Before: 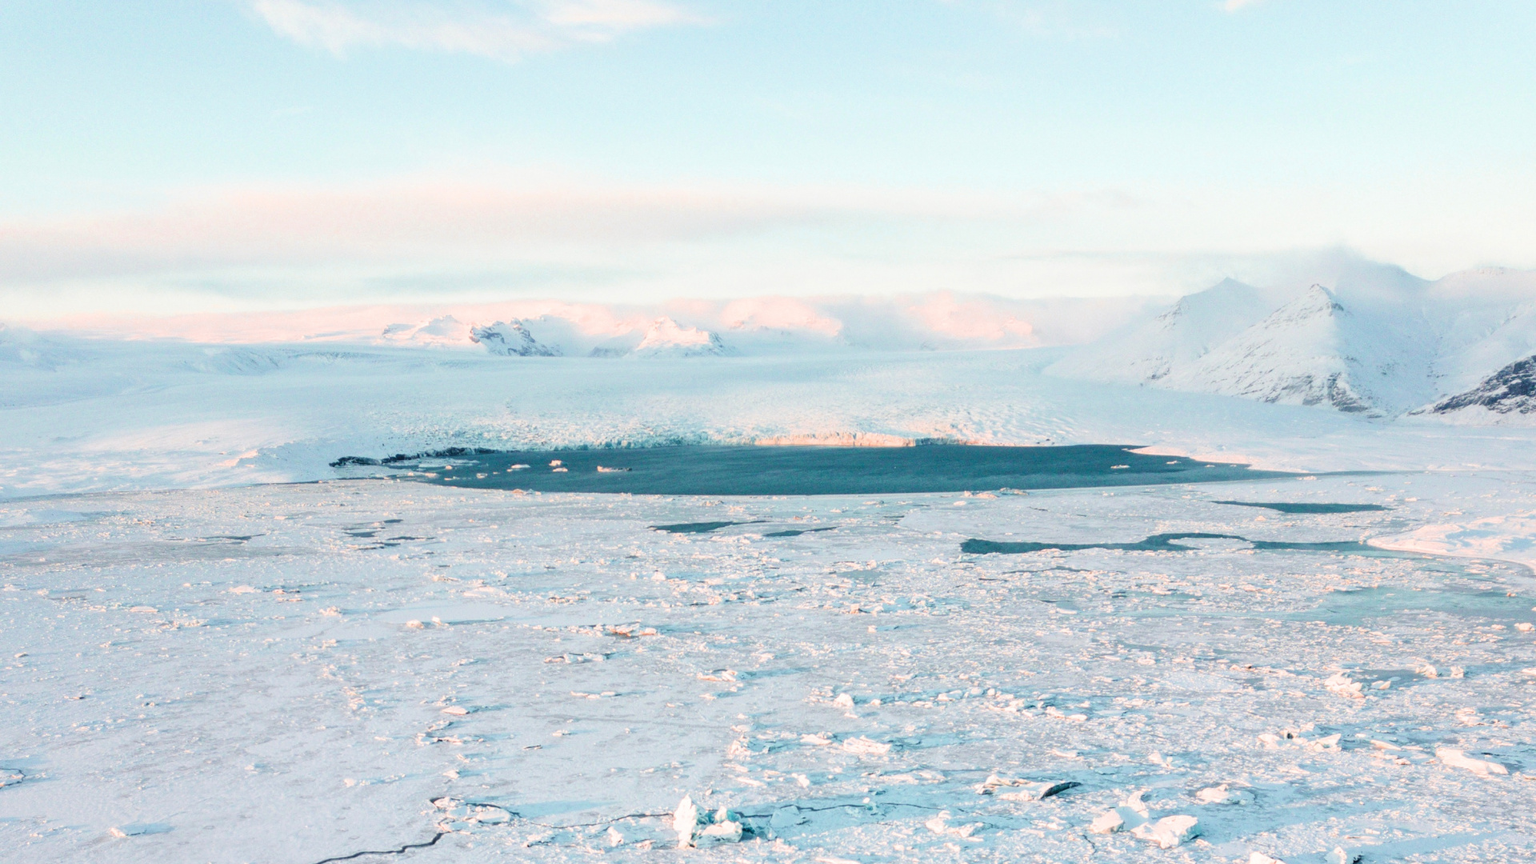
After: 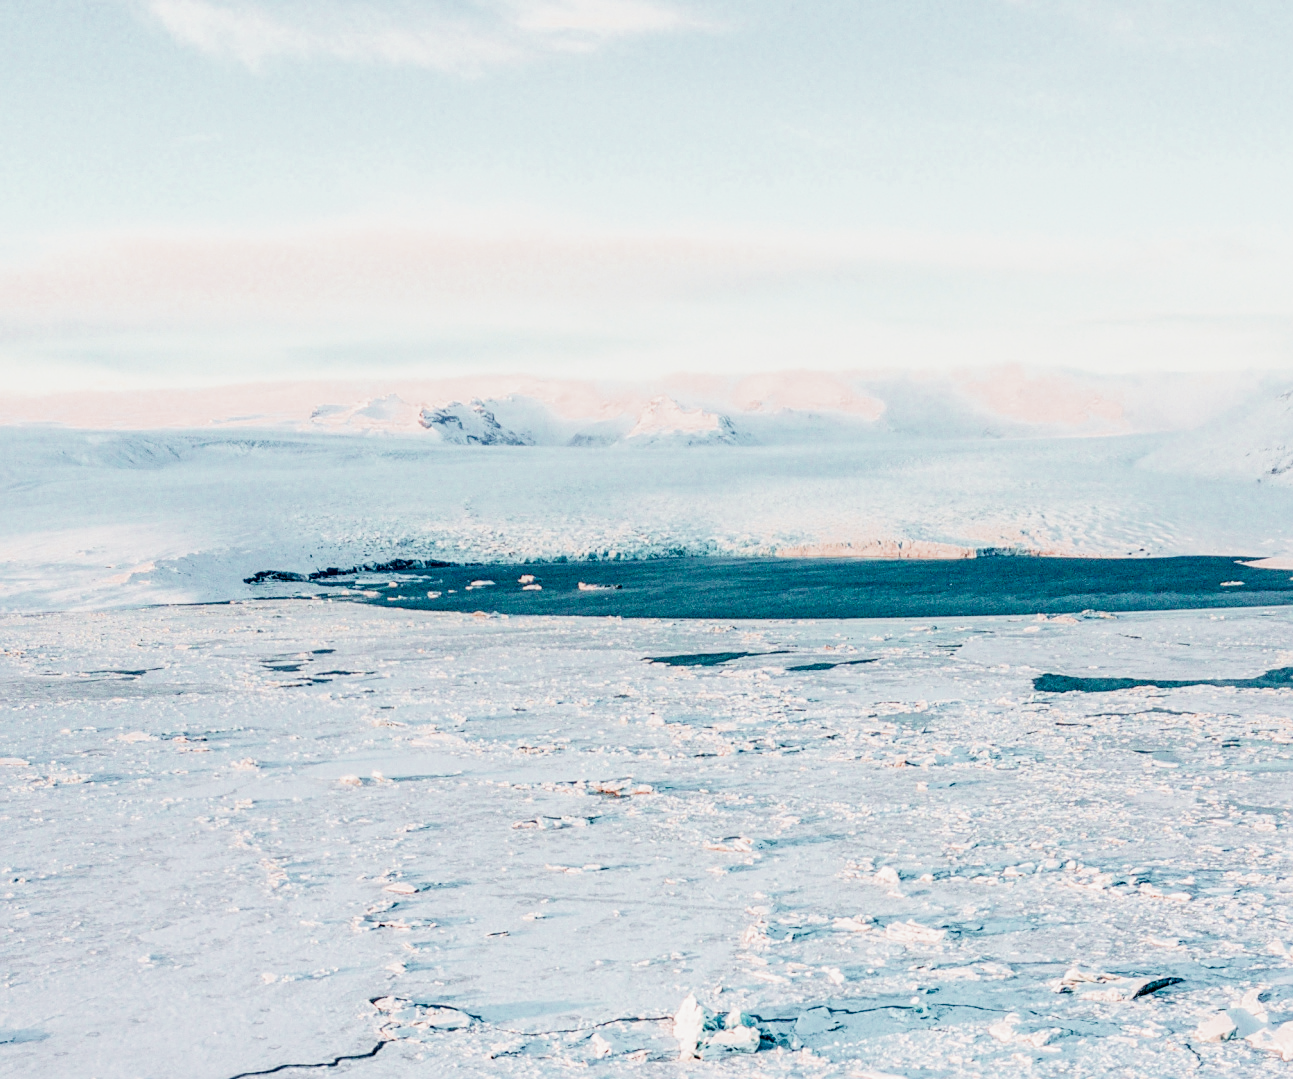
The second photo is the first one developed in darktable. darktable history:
sharpen: on, module defaults
filmic rgb: black relative exposure -7.65 EV, white relative exposure 4.56 EV, hardness 3.61, add noise in highlights 0.001, preserve chrominance max RGB, color science v3 (2019), use custom middle-gray values true, contrast in highlights soft
crop and rotate: left 8.77%, right 23.869%
contrast brightness saturation: contrast 0.212, brightness -0.104, saturation 0.213
exposure: exposure 0.605 EV, compensate highlight preservation false
local contrast: detail 150%
